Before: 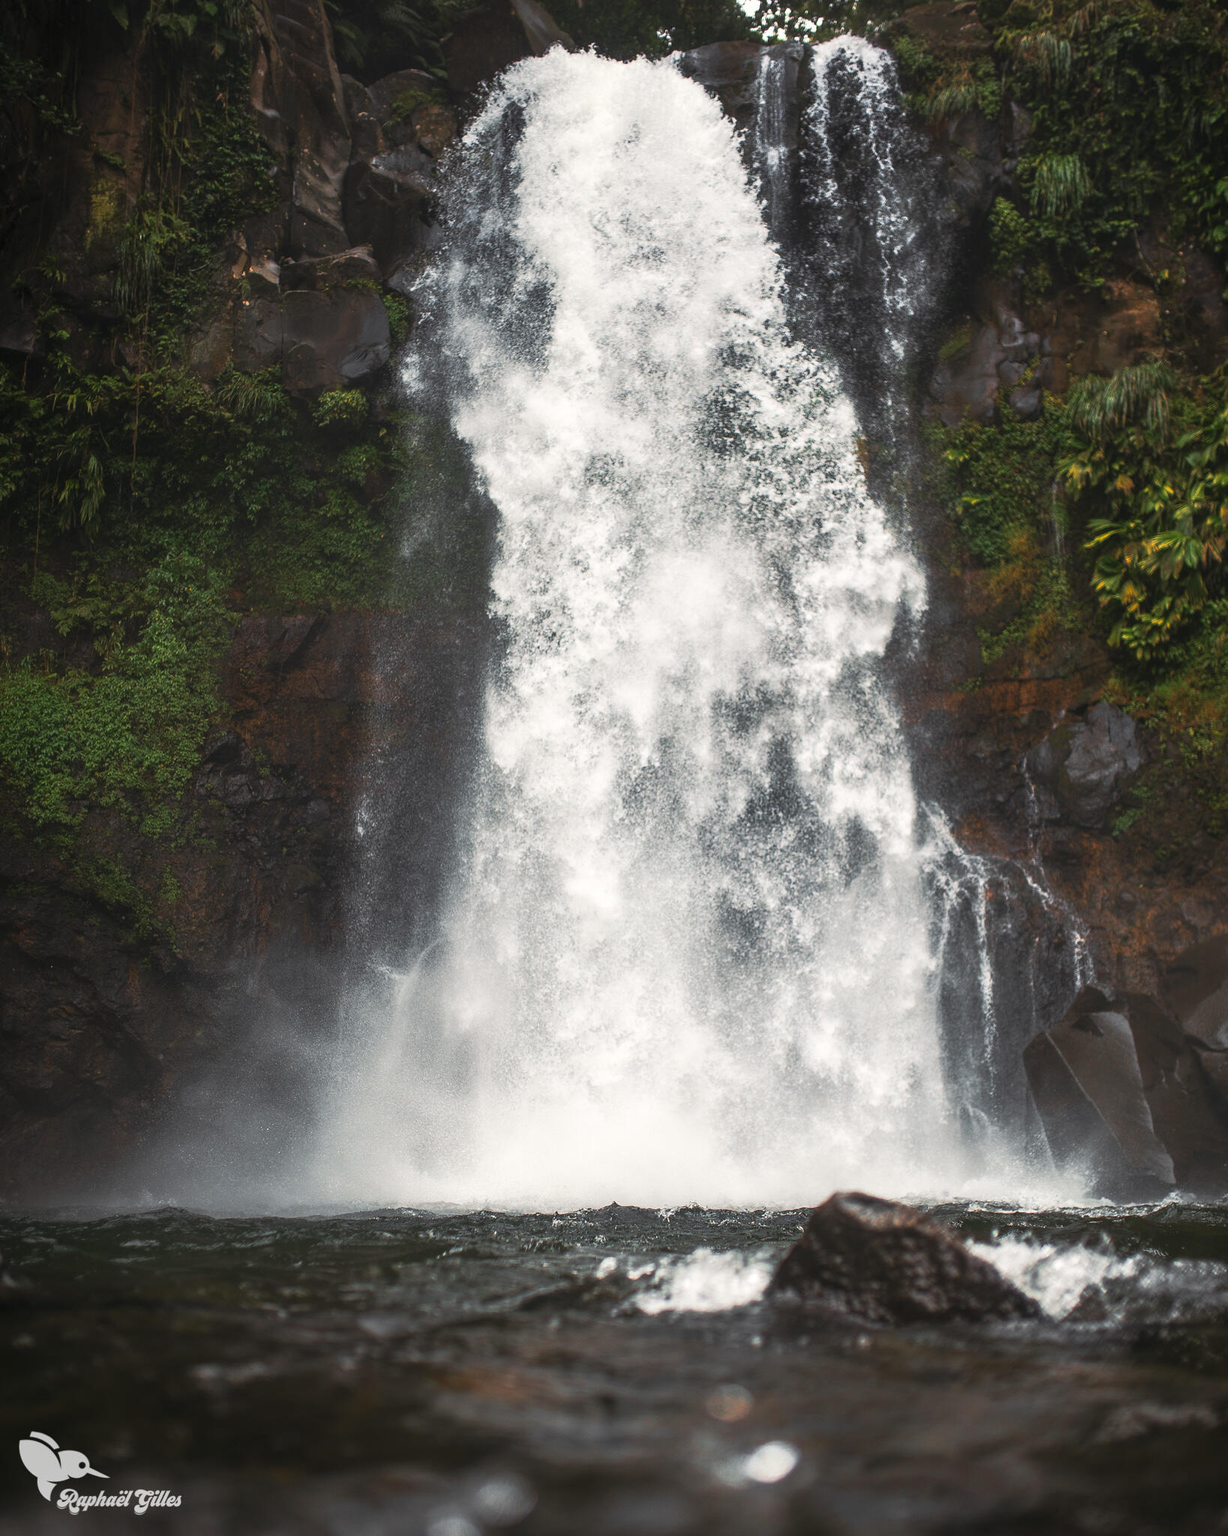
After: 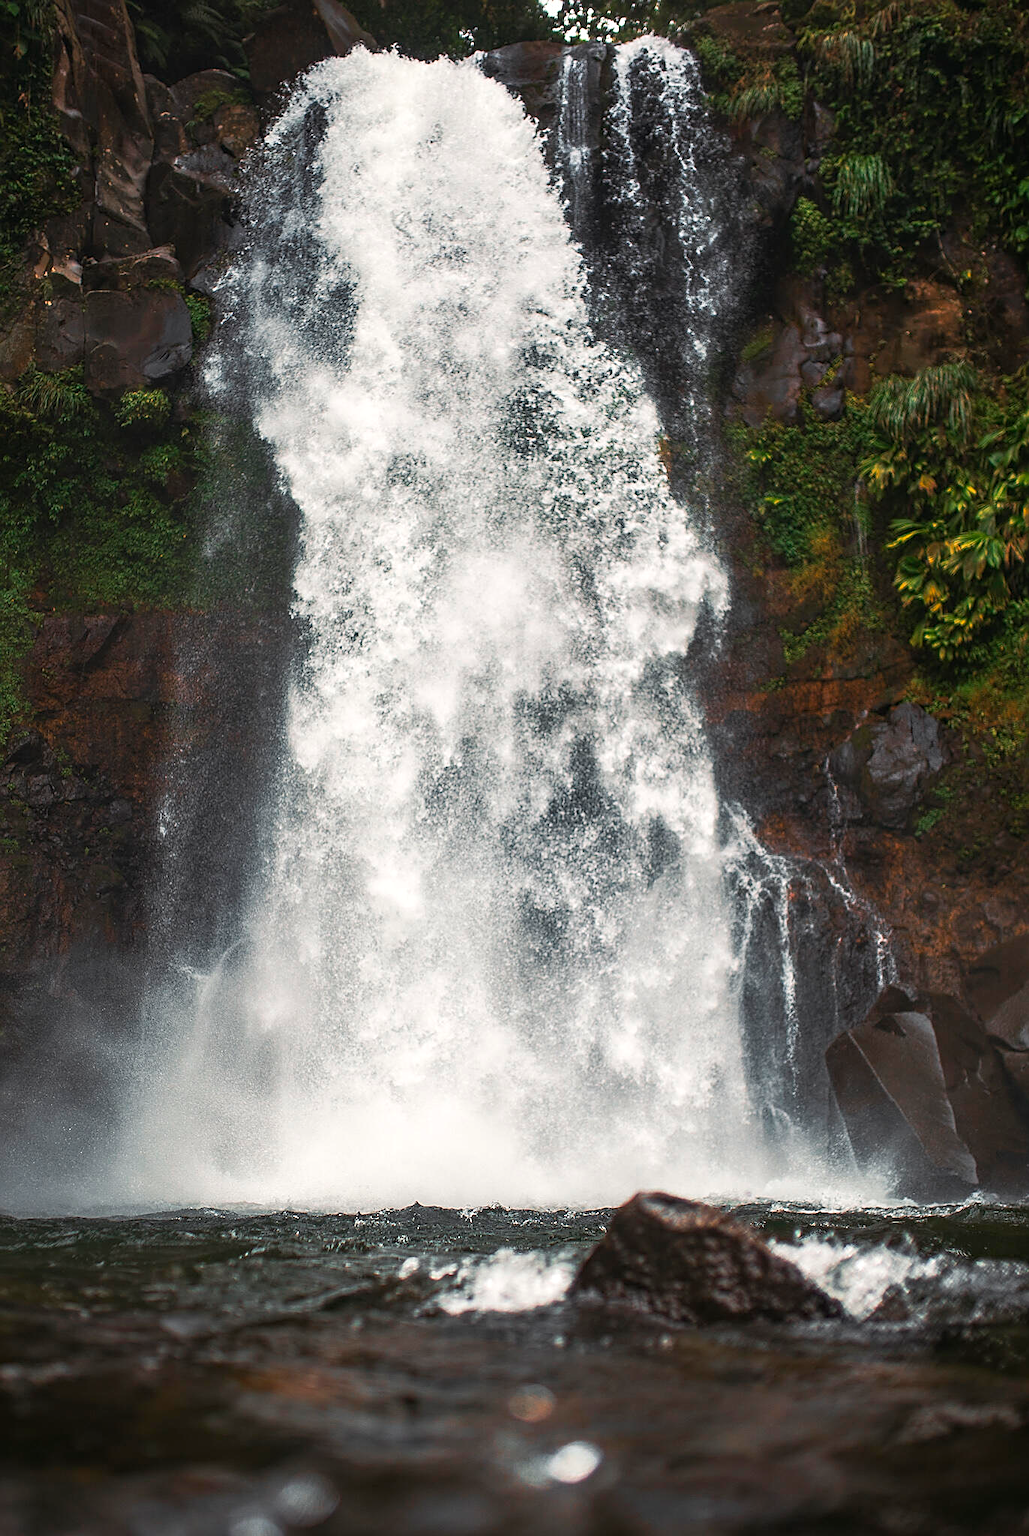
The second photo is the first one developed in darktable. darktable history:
crop: left 16.145%
haze removal: compatibility mode true, adaptive false
tone equalizer: on, module defaults
sharpen: on, module defaults
